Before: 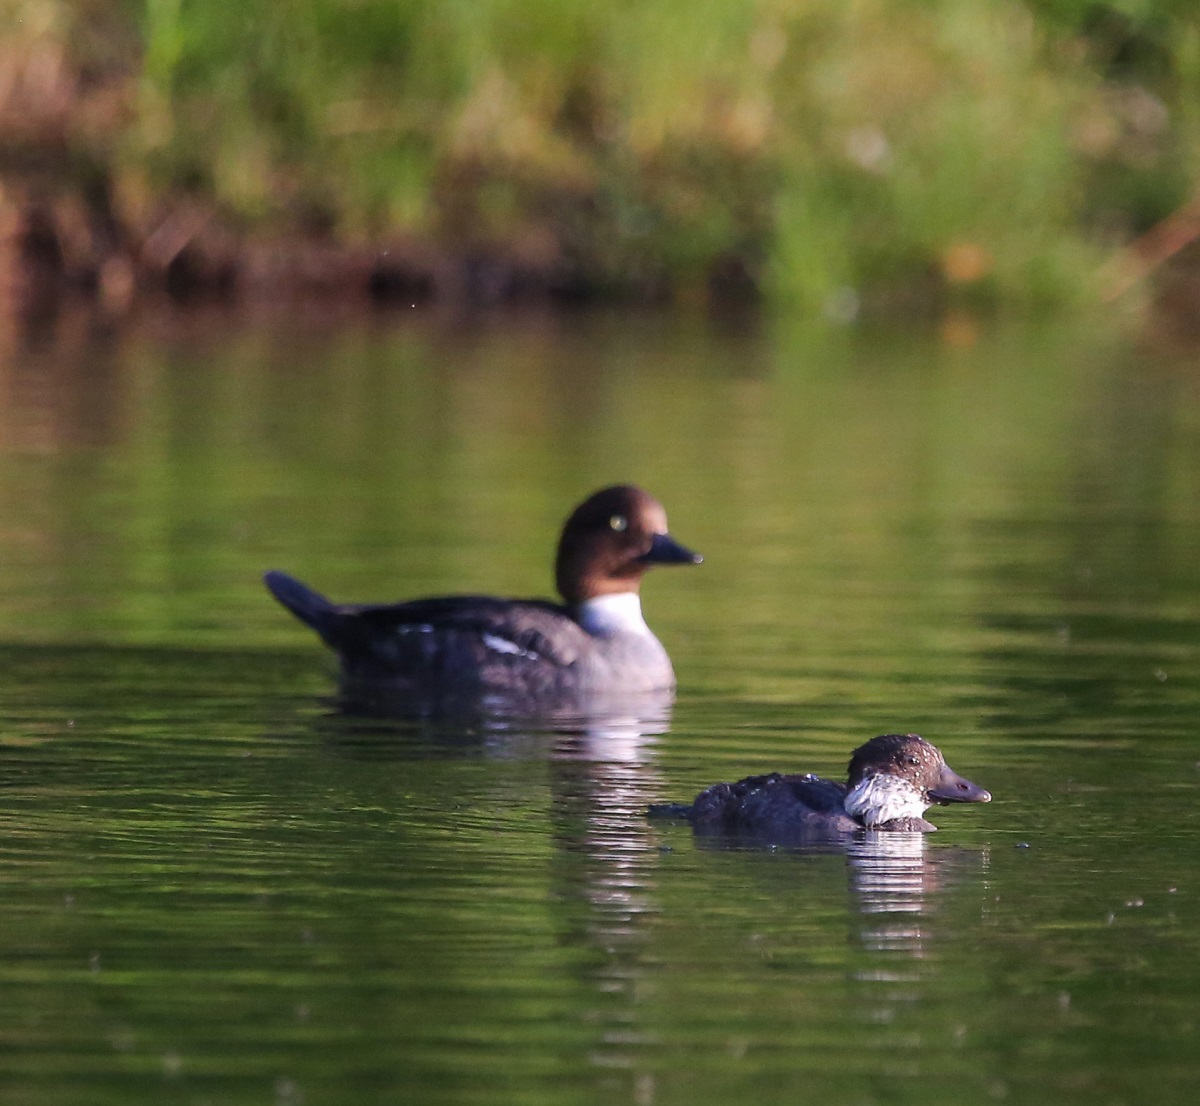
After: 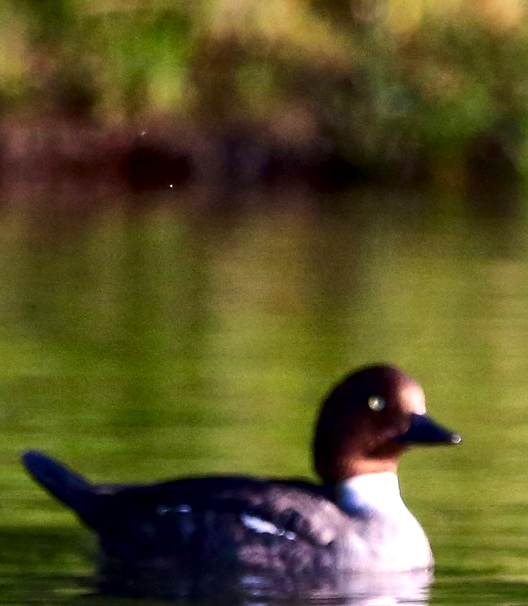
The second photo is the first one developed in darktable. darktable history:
crop: left 20.248%, top 10.86%, right 35.675%, bottom 34.321%
contrast brightness saturation: contrast 0.13, brightness -0.24, saturation 0.14
exposure: black level correction 0, exposure 0.7 EV, compensate exposure bias true, compensate highlight preservation false
local contrast: mode bilateral grid, contrast 25, coarseness 60, detail 151%, midtone range 0.2
